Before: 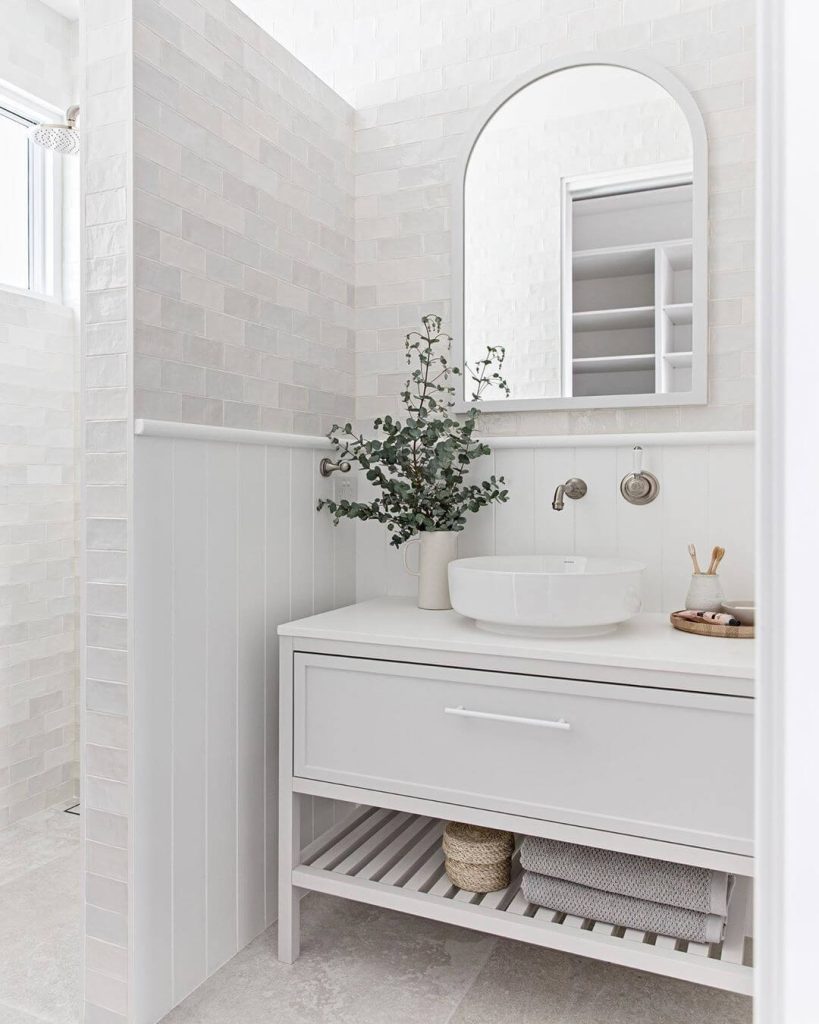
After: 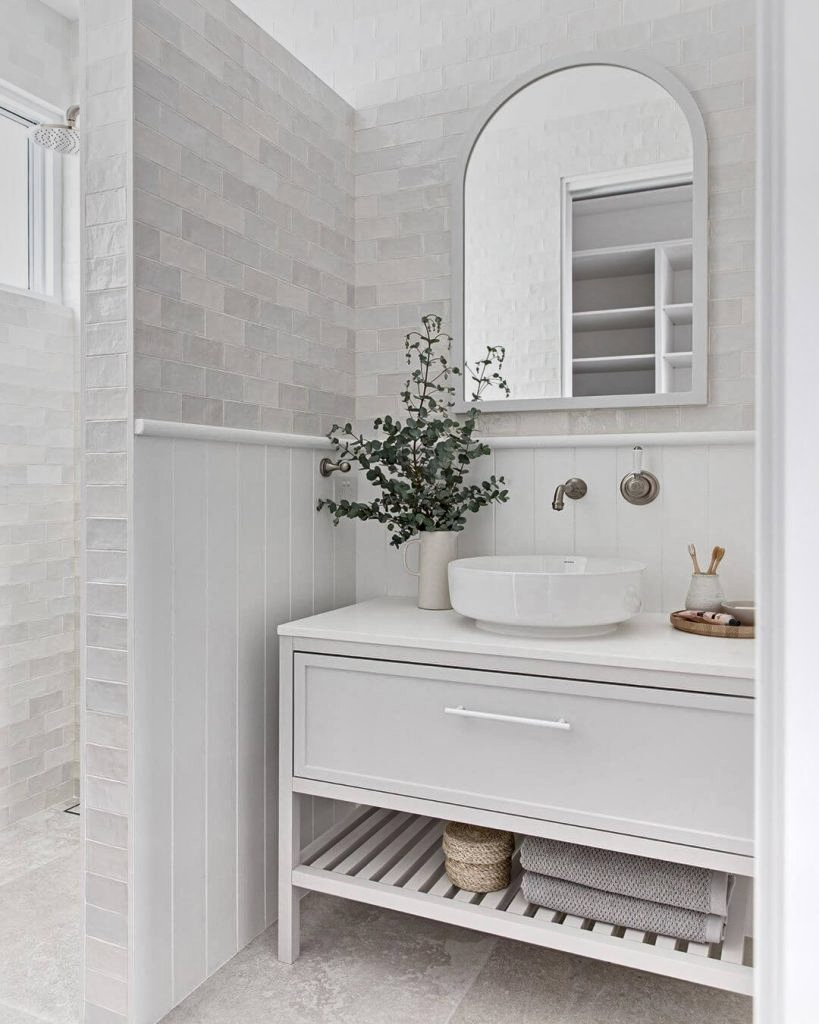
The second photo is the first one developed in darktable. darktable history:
graduated density: on, module defaults
local contrast: mode bilateral grid, contrast 20, coarseness 50, detail 150%, midtone range 0.2
